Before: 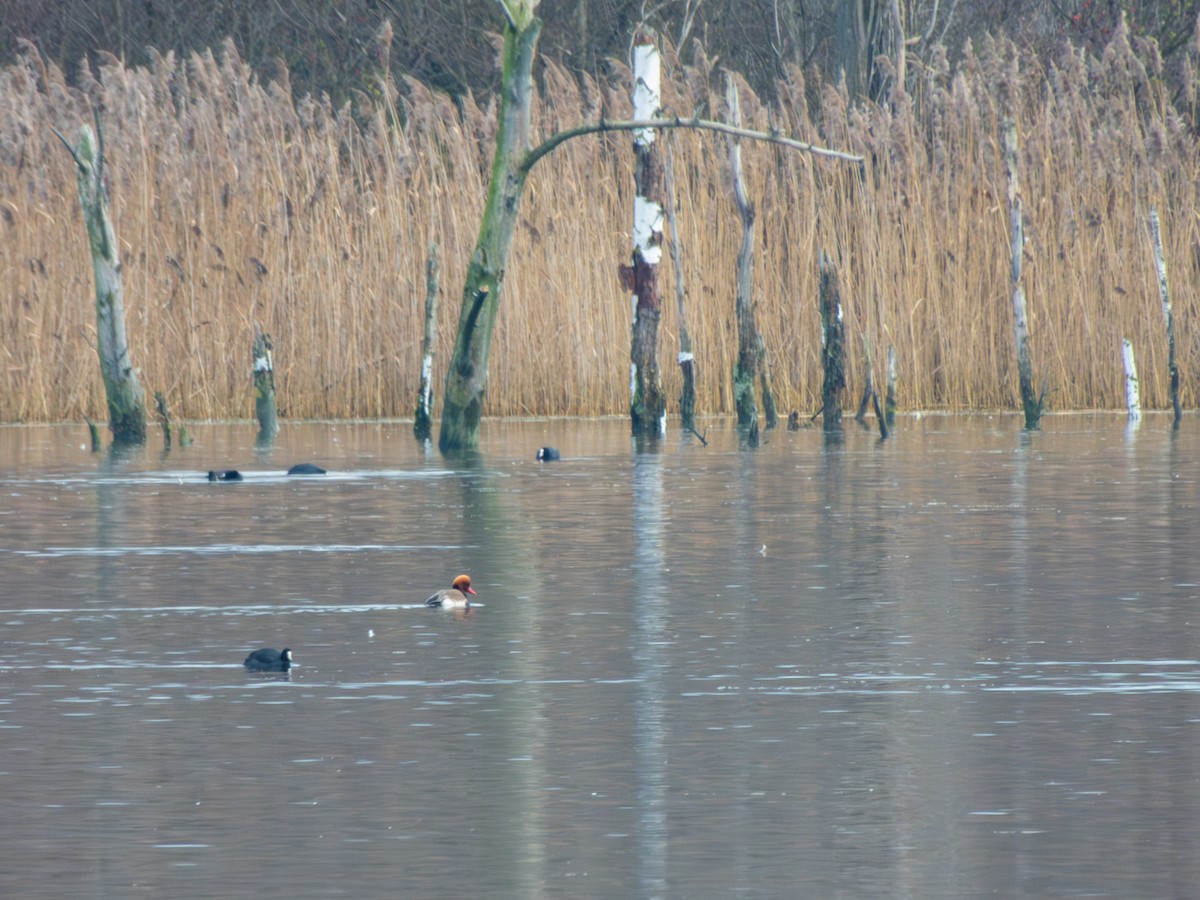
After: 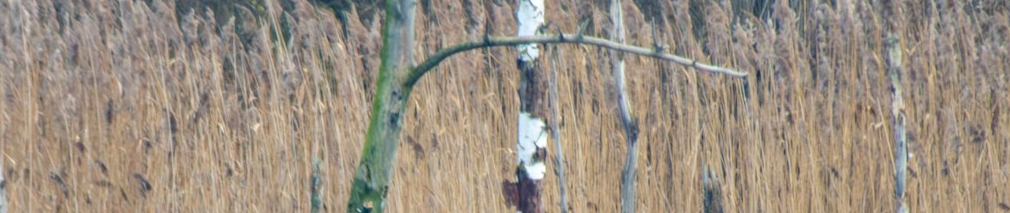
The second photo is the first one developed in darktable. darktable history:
crop and rotate: left 9.67%, top 9.427%, right 6.094%, bottom 66.874%
haze removal: compatibility mode true, adaptive false
